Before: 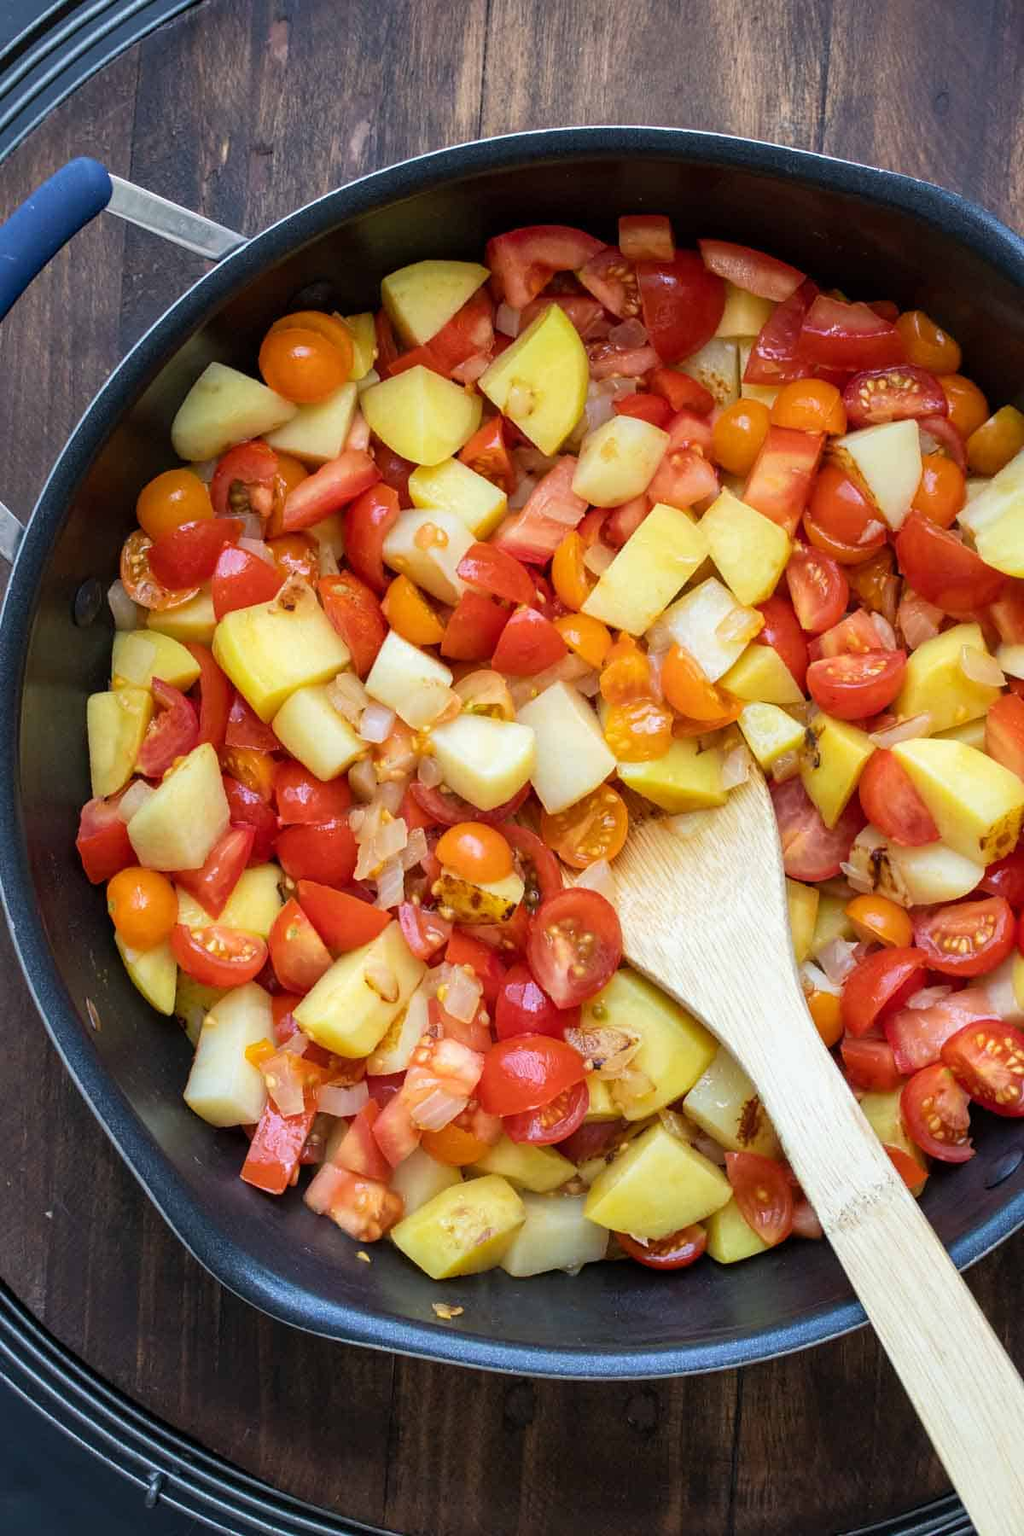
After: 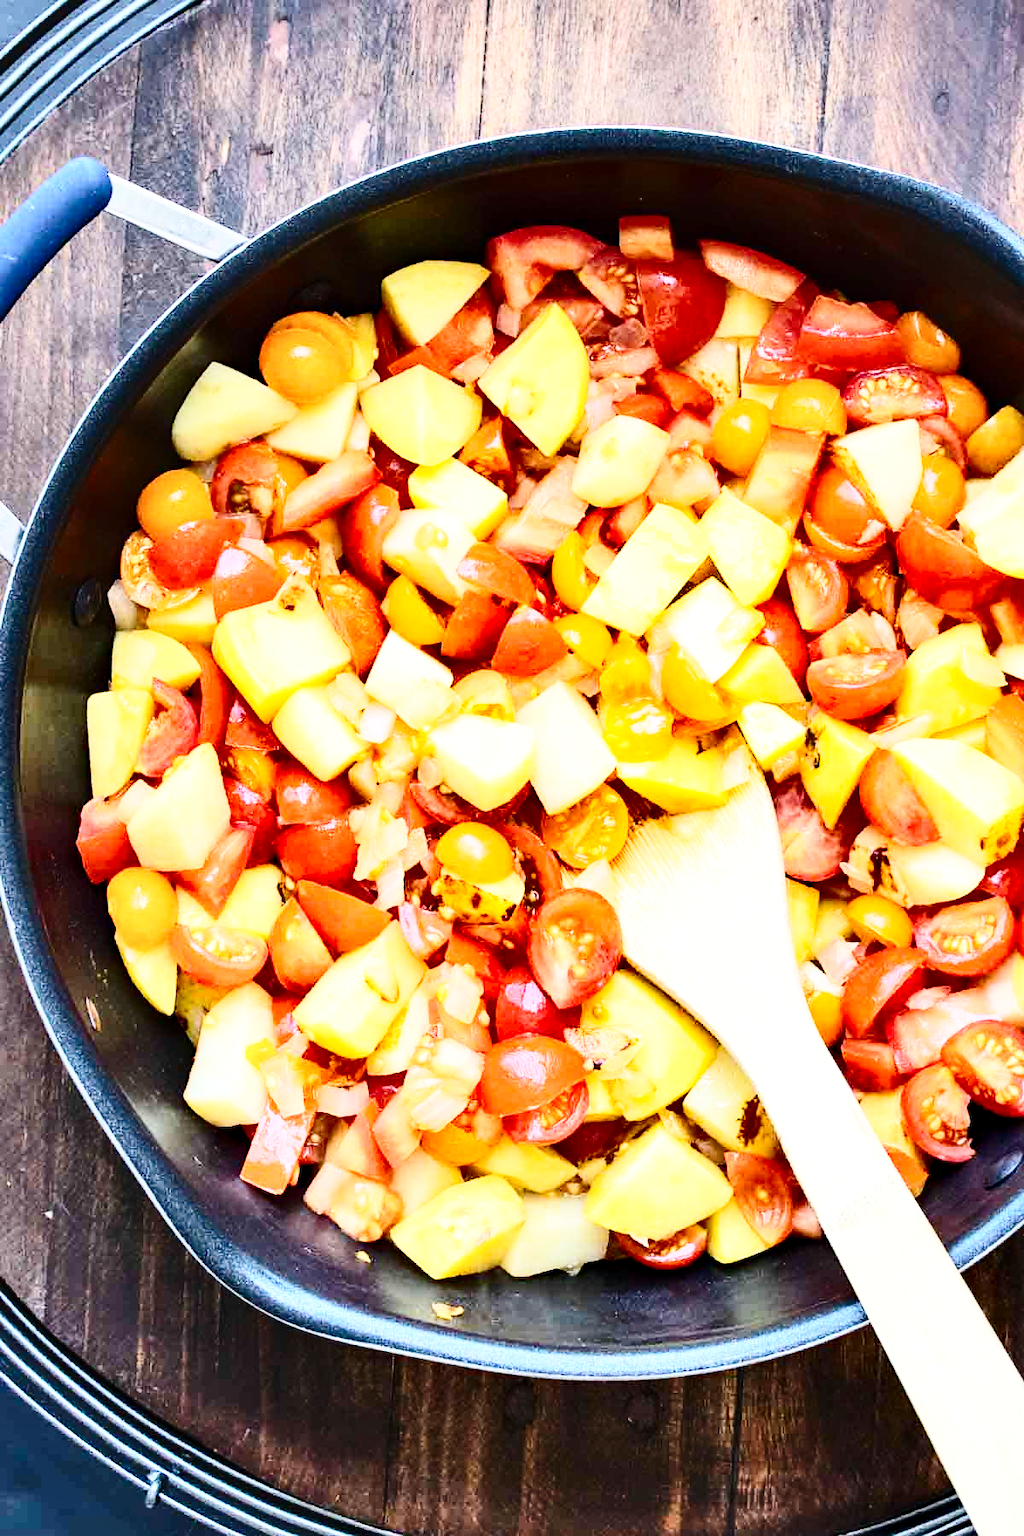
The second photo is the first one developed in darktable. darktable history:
base curve: curves: ch0 [(0, 0) (0.028, 0.03) (0.121, 0.232) (0.46, 0.748) (0.859, 0.968) (1, 1)], fusion 1, preserve colors none
contrast brightness saturation: contrast 0.383, brightness 0.111
shadows and highlights: shadows 60.54, soften with gaussian
